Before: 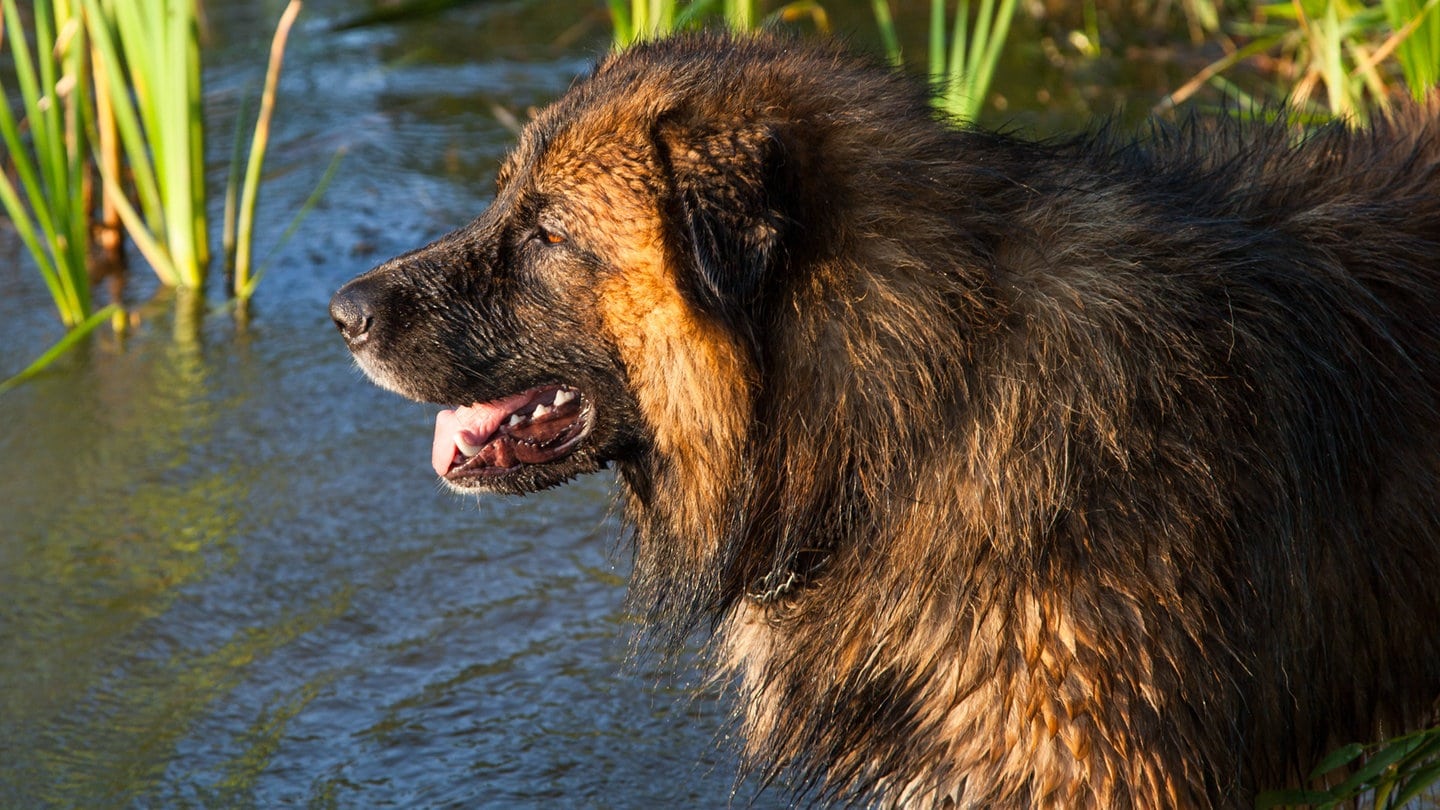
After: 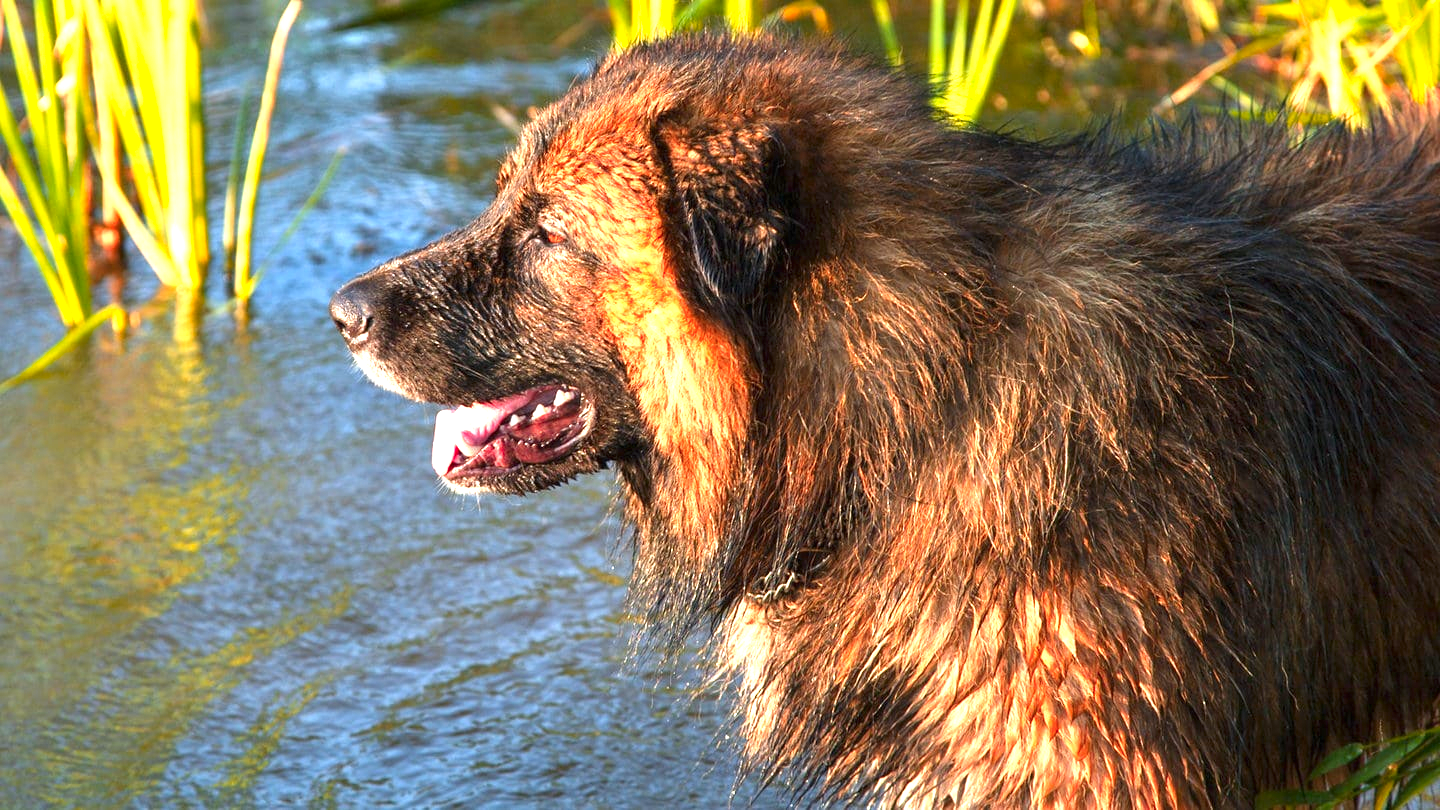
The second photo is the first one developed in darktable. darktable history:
exposure: black level correction 0, exposure 1.384 EV, compensate exposure bias true, compensate highlight preservation false
color zones: curves: ch1 [(0.24, 0.629) (0.75, 0.5)]; ch2 [(0.255, 0.454) (0.745, 0.491)]
